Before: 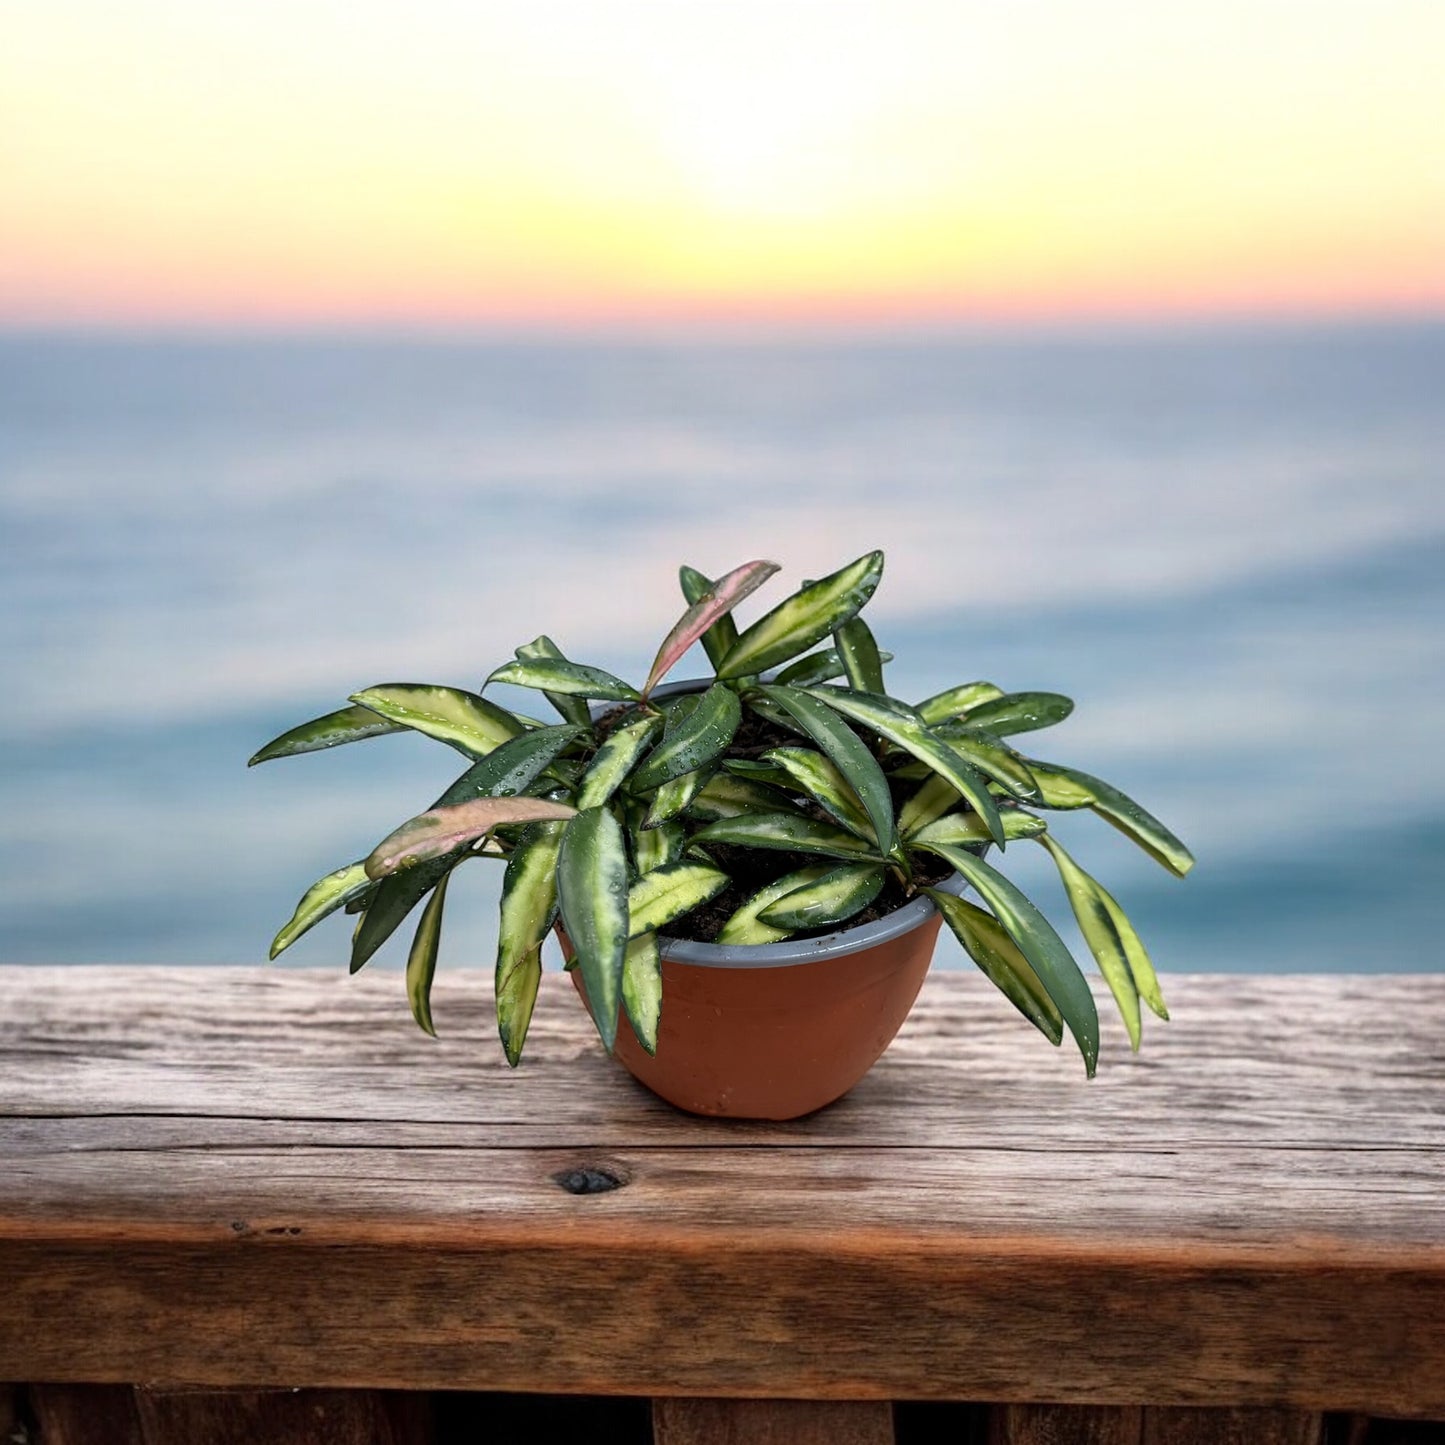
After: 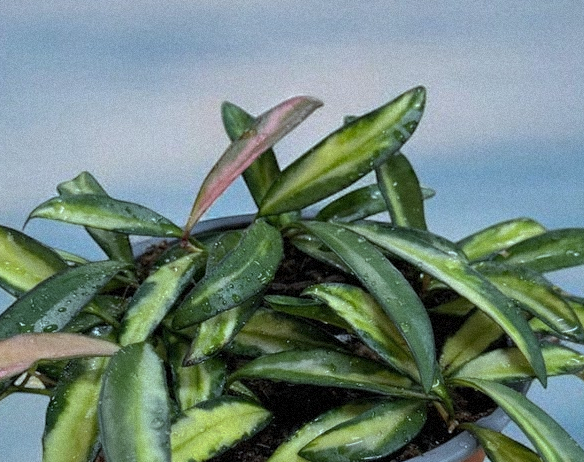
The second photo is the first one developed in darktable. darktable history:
grain: mid-tones bias 0%
shadows and highlights: shadows 40, highlights -60
white balance: red 0.925, blue 1.046
crop: left 31.751%, top 32.172%, right 27.8%, bottom 35.83%
